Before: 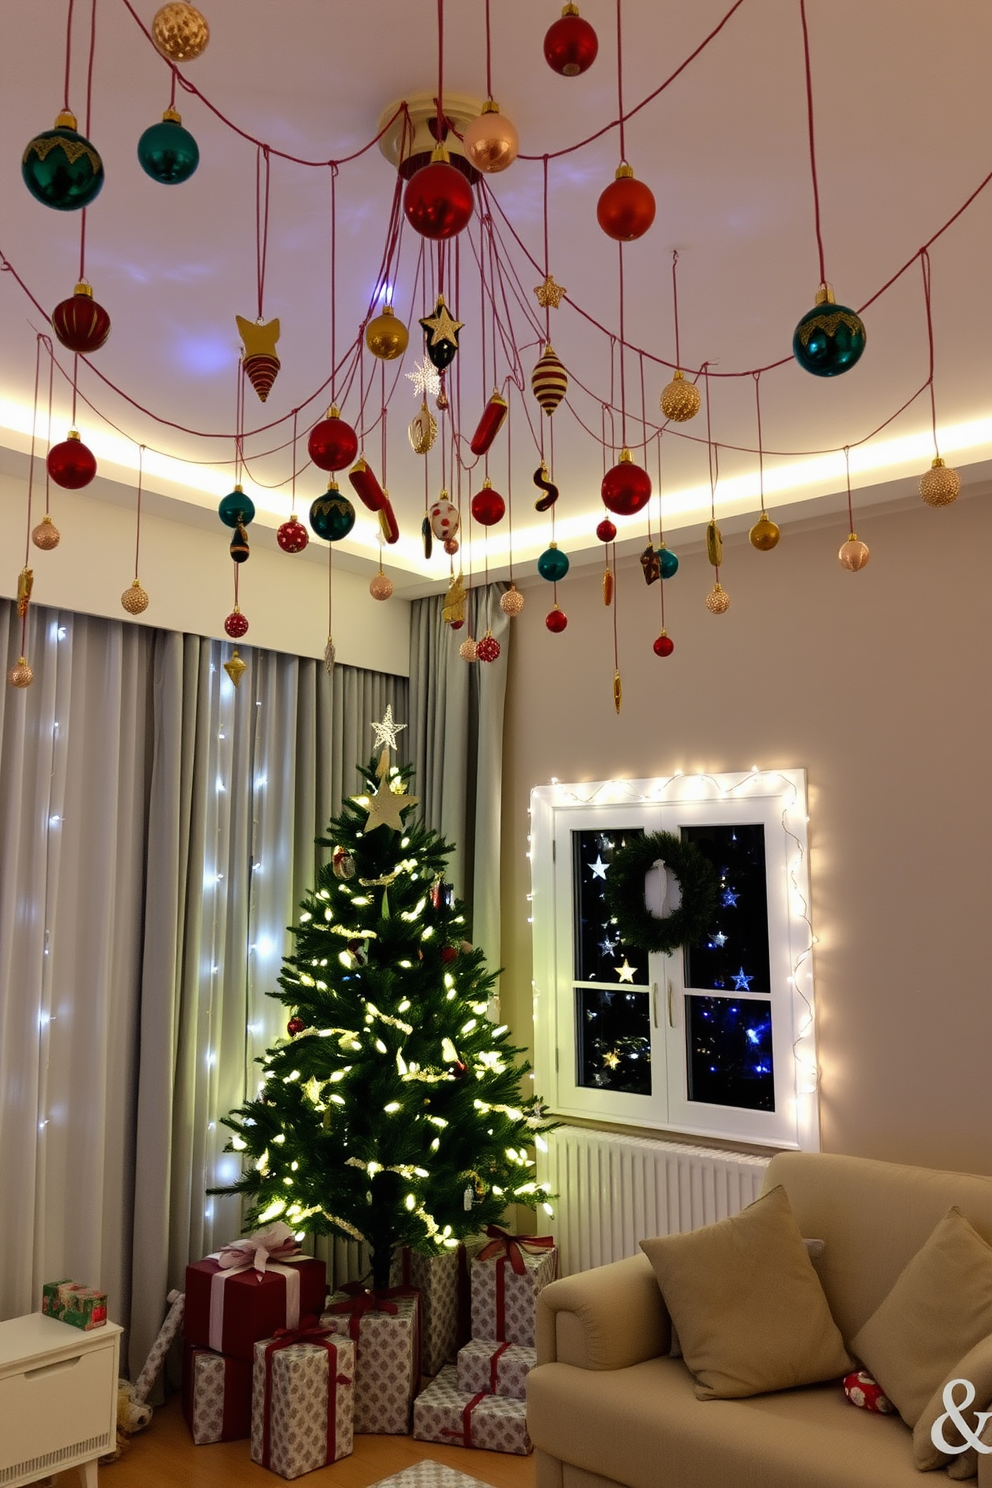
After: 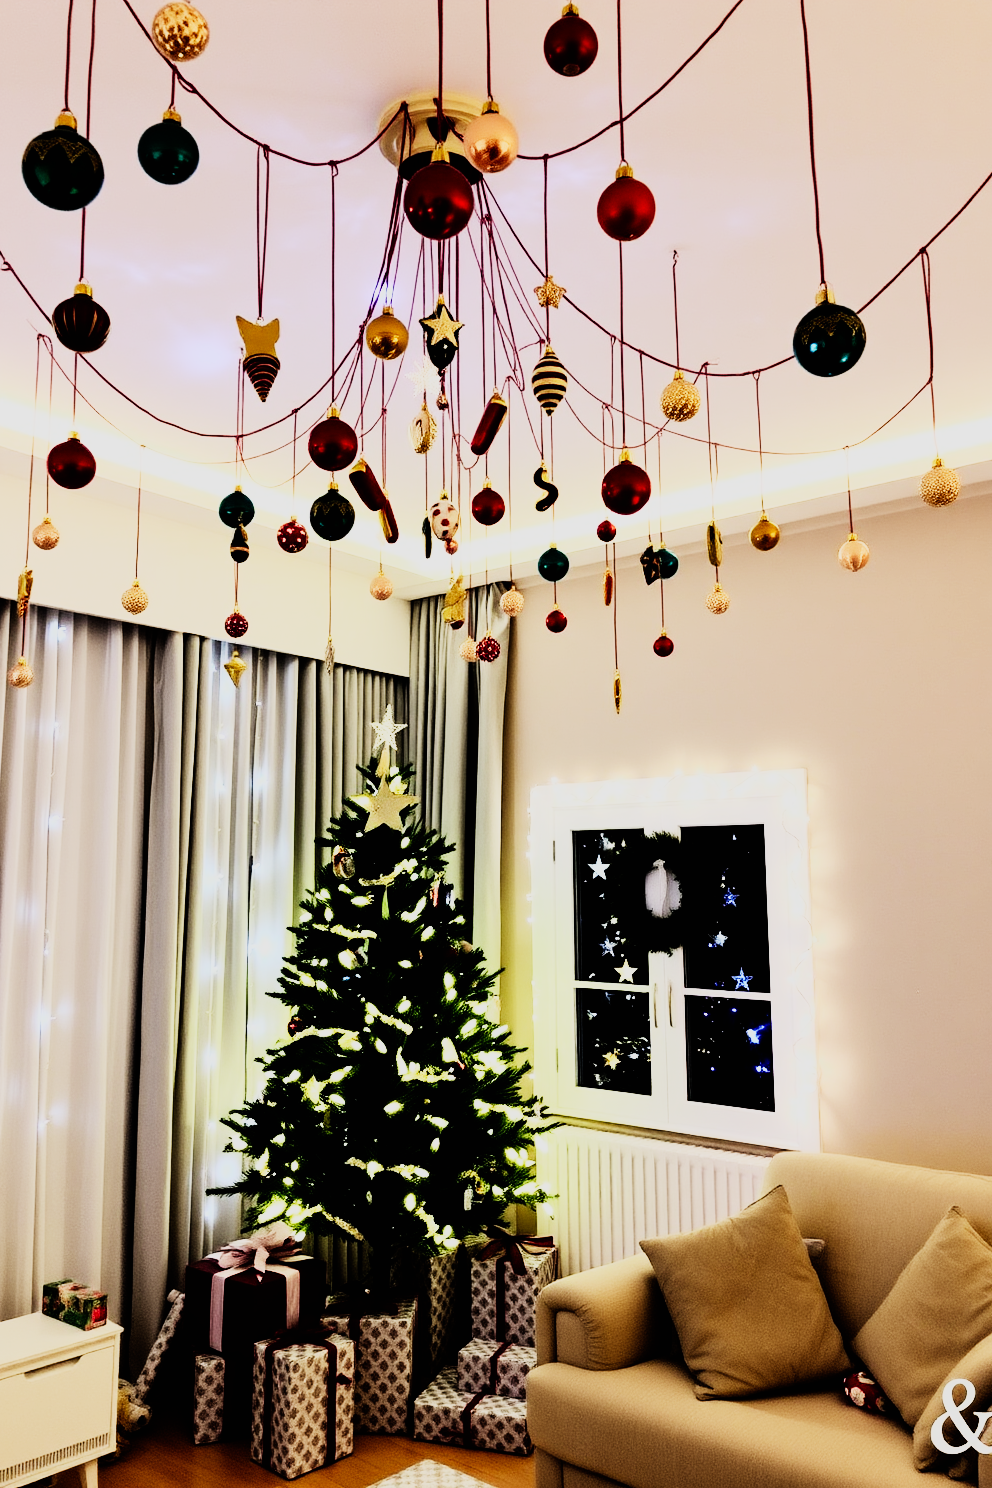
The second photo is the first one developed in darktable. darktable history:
rgb curve: curves: ch0 [(0, 0) (0.21, 0.15) (0.24, 0.21) (0.5, 0.75) (0.75, 0.96) (0.89, 0.99) (1, 1)]; ch1 [(0, 0.02) (0.21, 0.13) (0.25, 0.2) (0.5, 0.67) (0.75, 0.9) (0.89, 0.97) (1, 1)]; ch2 [(0, 0.02) (0.21, 0.13) (0.25, 0.2) (0.5, 0.67) (0.75, 0.9) (0.89, 0.97) (1, 1)], compensate middle gray true
sigmoid: contrast 1.81, skew -0.21, preserve hue 0%, red attenuation 0.1, red rotation 0.035, green attenuation 0.1, green rotation -0.017, blue attenuation 0.15, blue rotation -0.052, base primaries Rec2020
